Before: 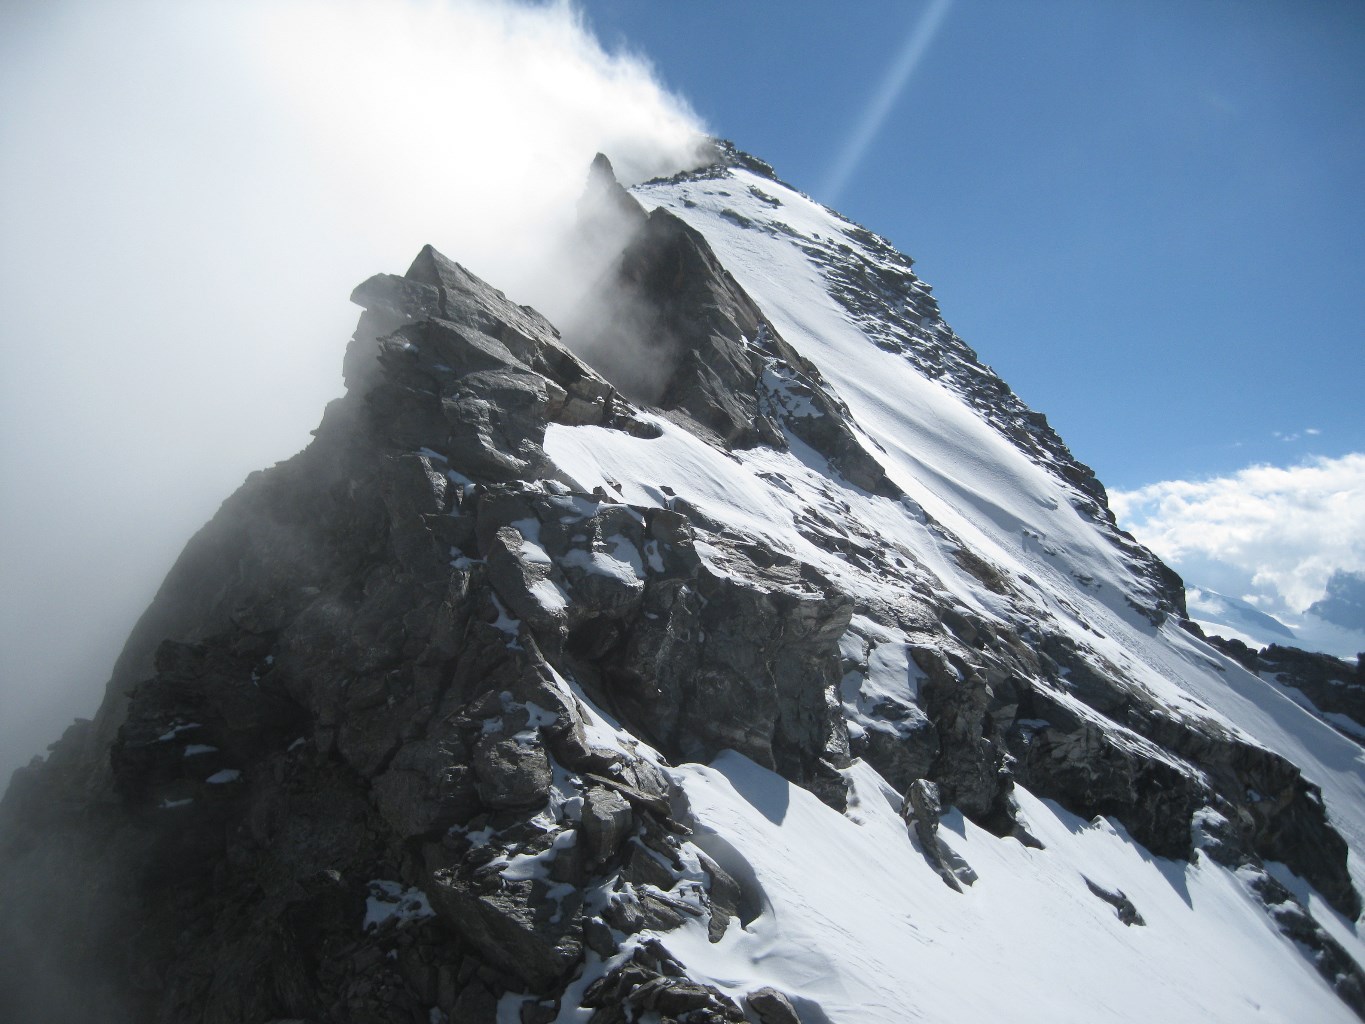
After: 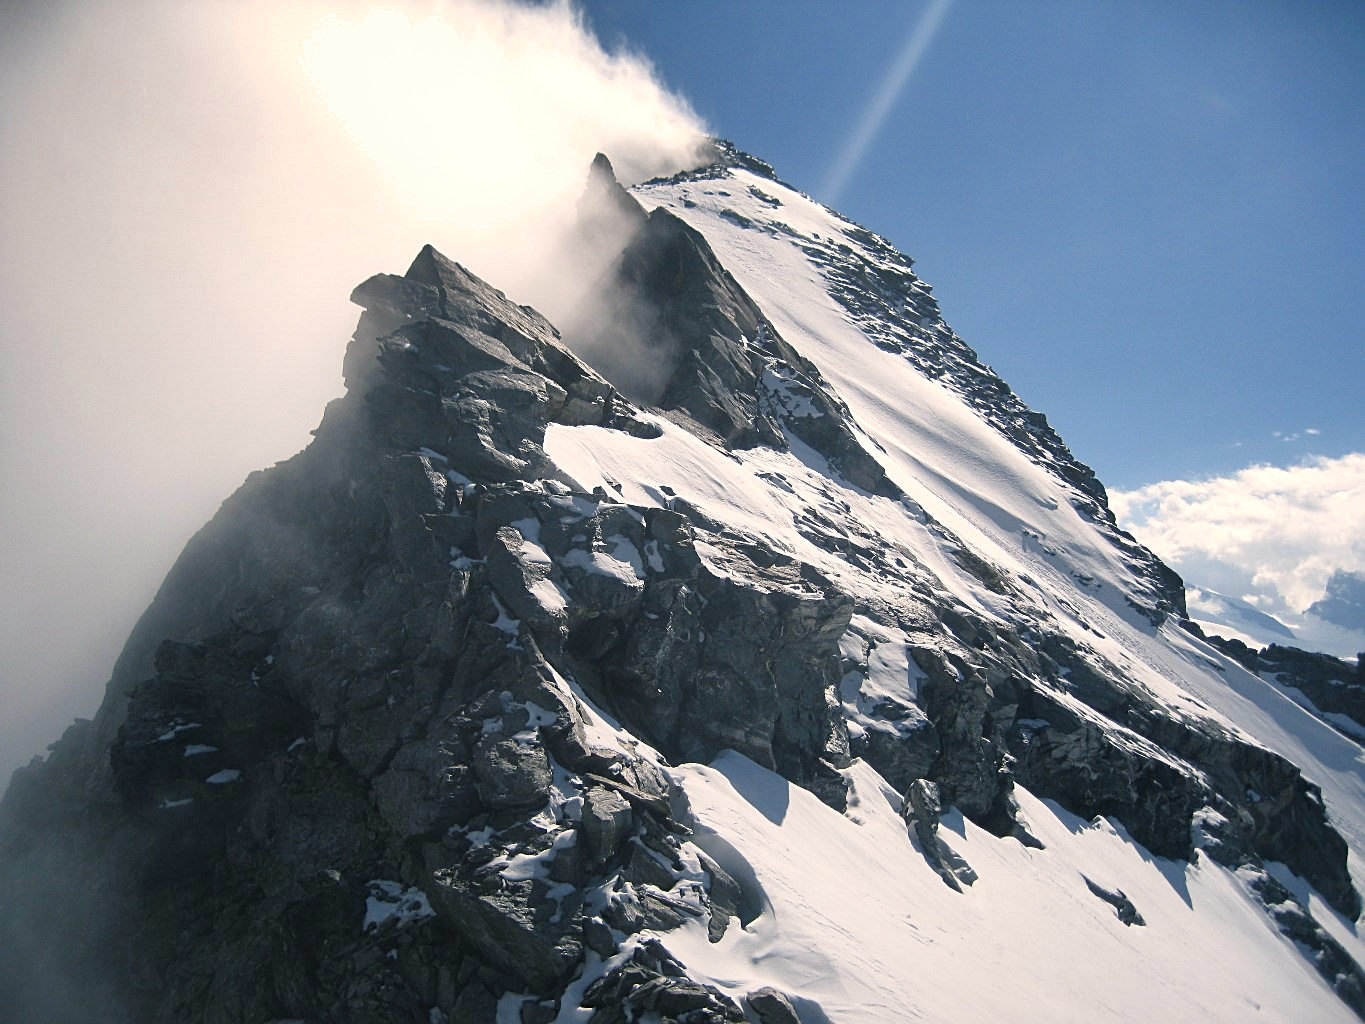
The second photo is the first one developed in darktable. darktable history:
sharpen: on, module defaults
color balance rgb: shadows lift › chroma 5.41%, shadows lift › hue 240°, highlights gain › chroma 3.74%, highlights gain › hue 60°, saturation formula JzAzBz (2021)
shadows and highlights: radius 171.16, shadows 27, white point adjustment 3.13, highlights -67.95, soften with gaussian
